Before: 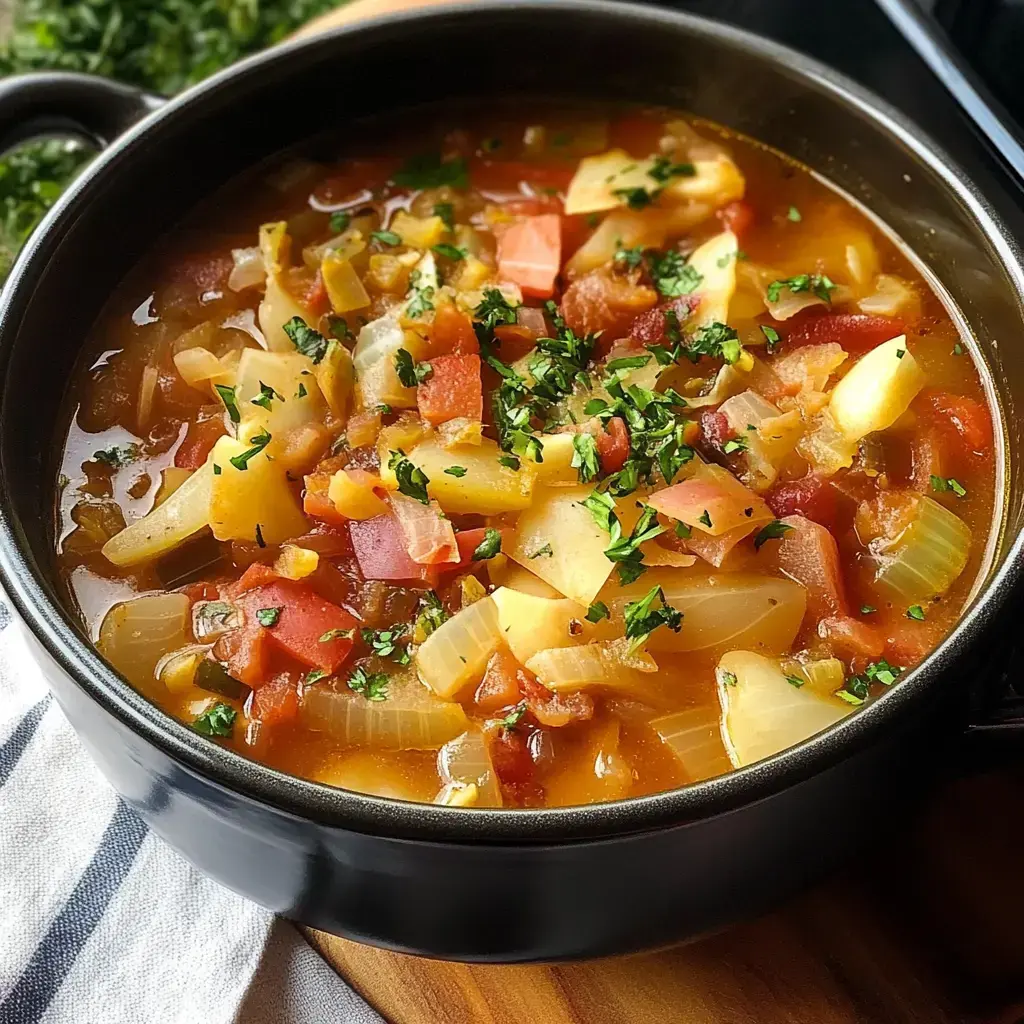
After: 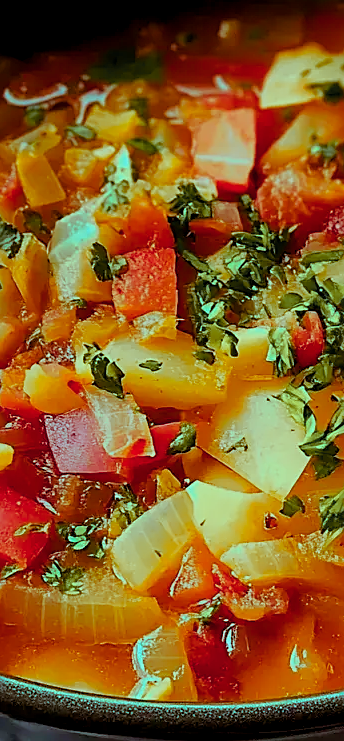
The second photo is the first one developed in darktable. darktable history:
sharpen: on, module defaults
color balance rgb: power › chroma 0.29%, power › hue 23.92°, highlights gain › luminance -32.799%, highlights gain › chroma 5.588%, highlights gain › hue 217.1°, global offset › luminance -0.507%, perceptual saturation grading › global saturation 25.825%
velvia: on, module defaults
color zones: curves: ch1 [(0.263, 0.53) (0.376, 0.287) (0.487, 0.512) (0.748, 0.547) (1, 0.513)]; ch2 [(0.262, 0.45) (0.751, 0.477)]
crop and rotate: left 29.838%, top 10.368%, right 36.501%, bottom 17.214%
